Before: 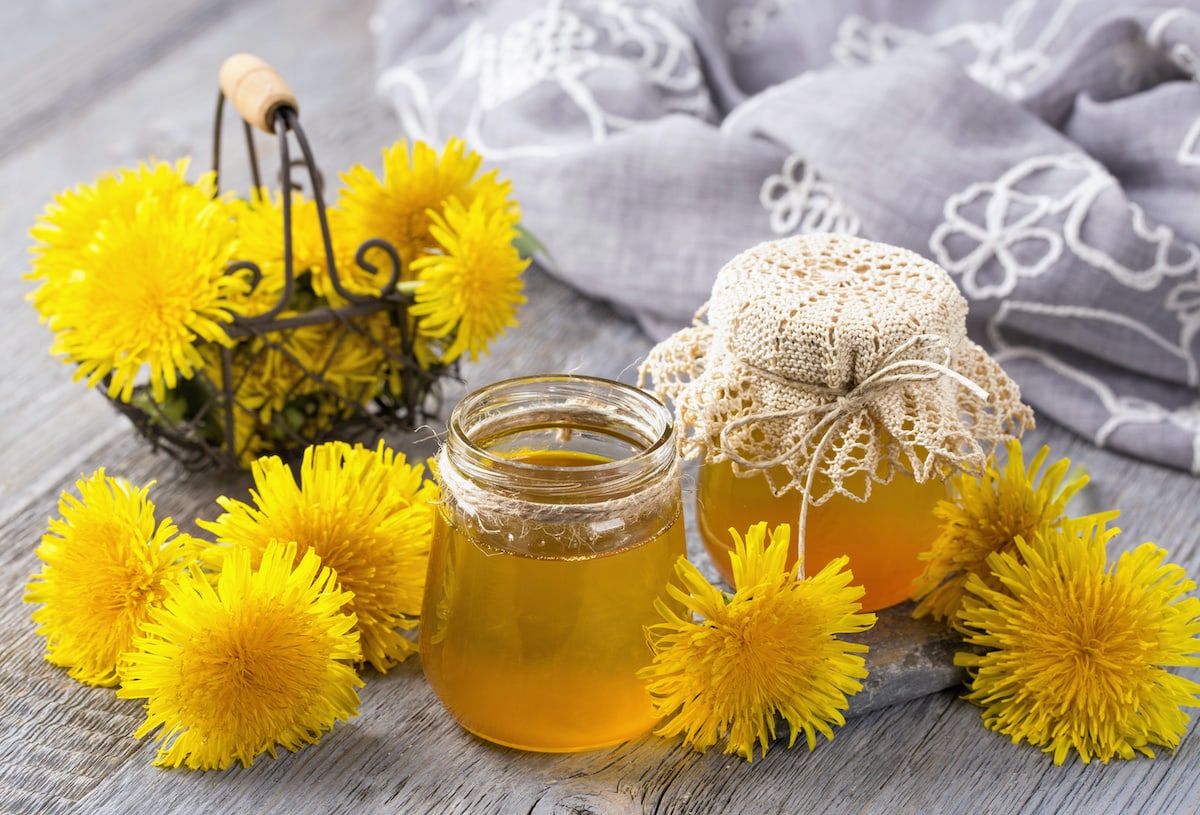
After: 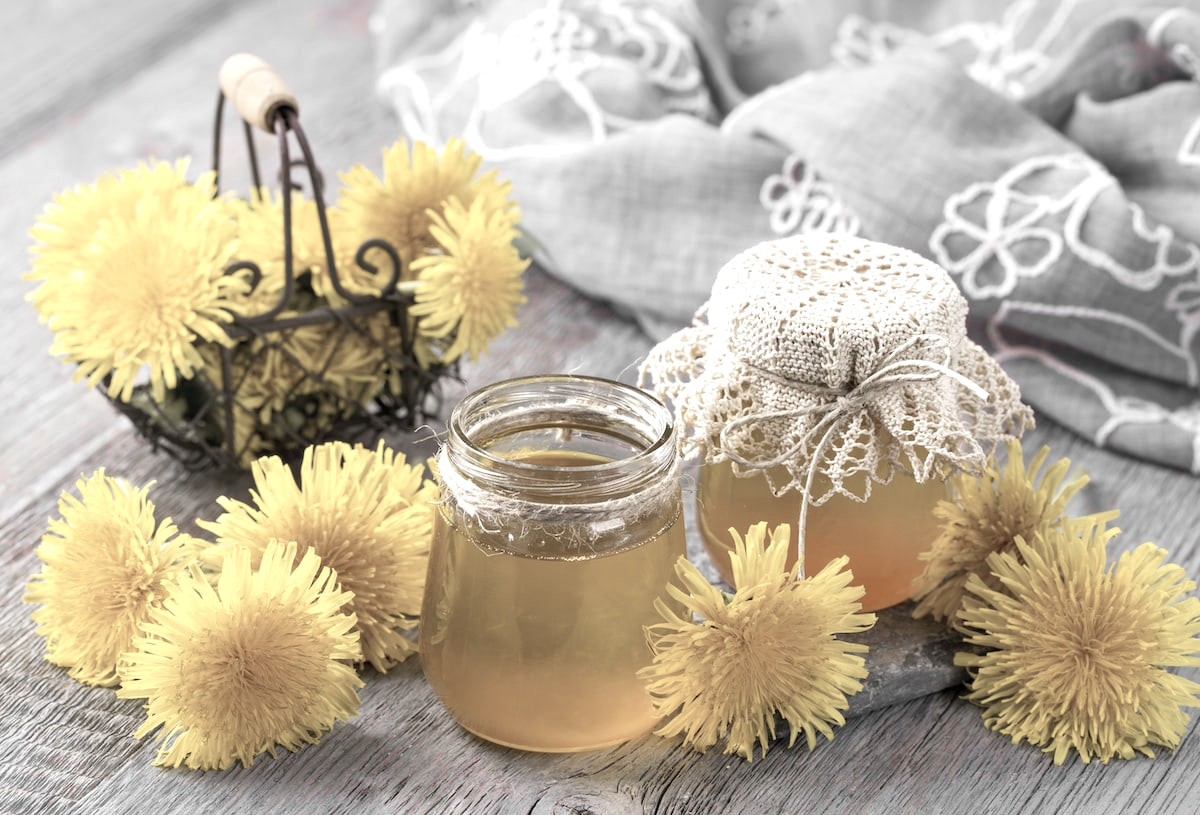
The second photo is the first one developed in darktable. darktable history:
exposure: exposure 0.3 EV, compensate highlight preservation false
color zones: curves: ch1 [(0, 0.831) (0.08, 0.771) (0.157, 0.268) (0.241, 0.207) (0.562, -0.005) (0.714, -0.013) (0.876, 0.01) (1, 0.831)]
